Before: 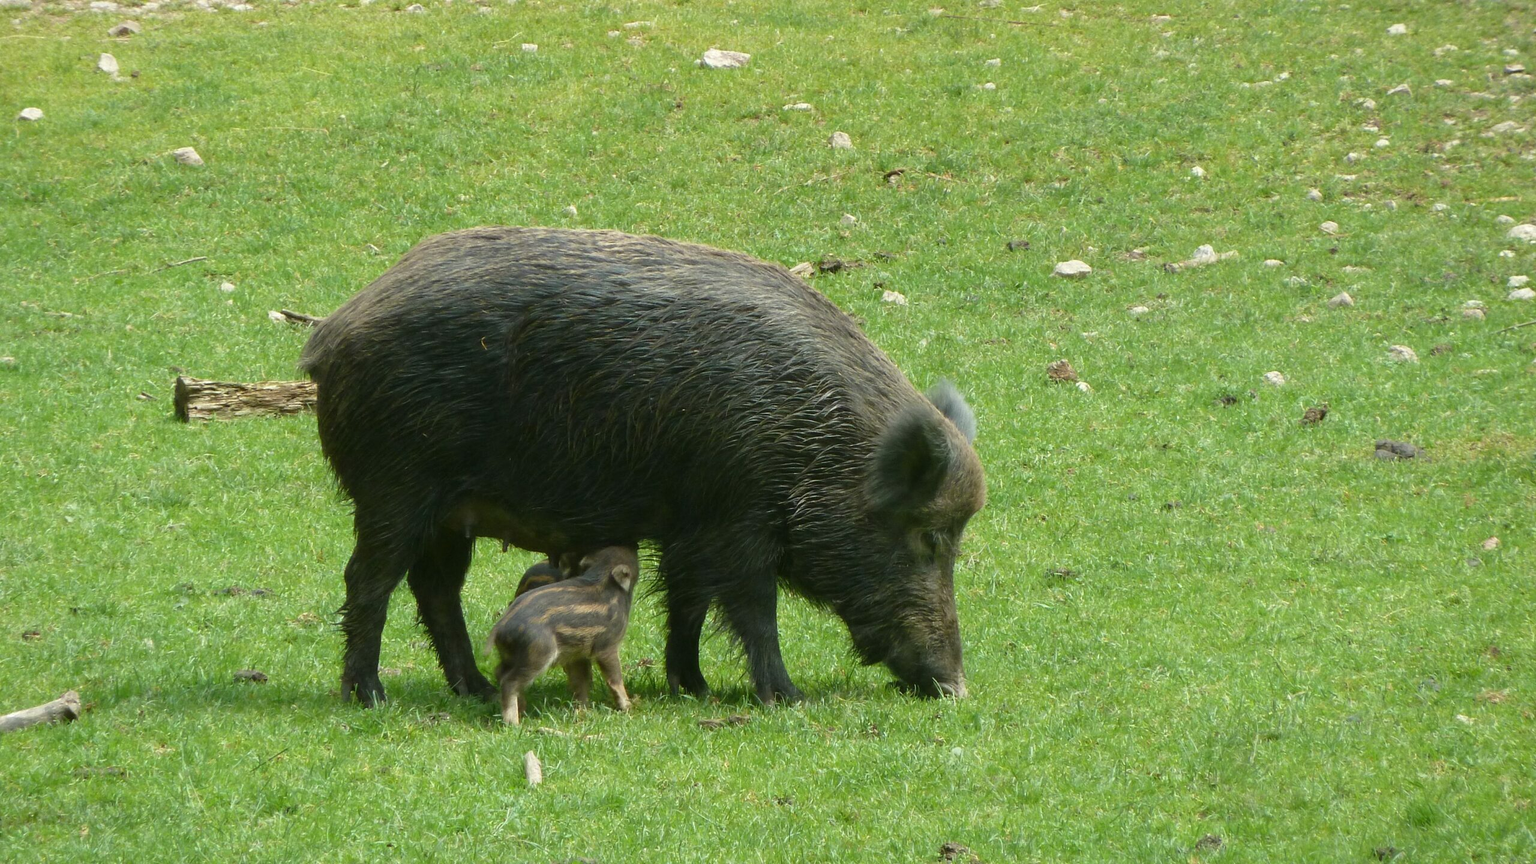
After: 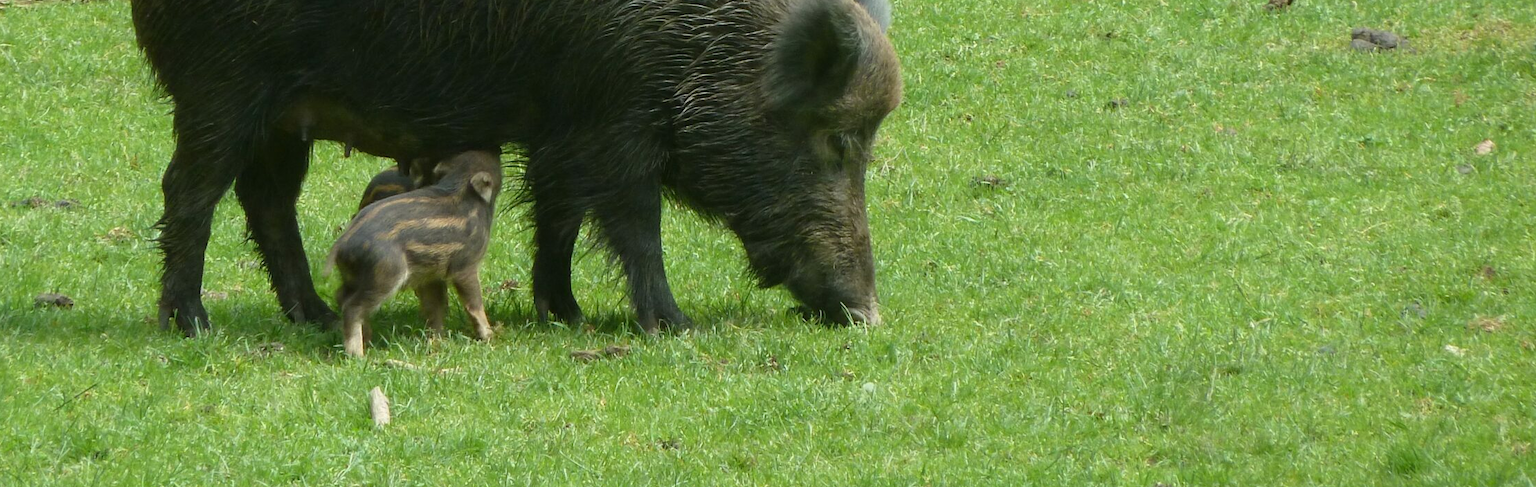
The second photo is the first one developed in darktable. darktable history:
crop and rotate: left 13.306%, top 48.129%, bottom 2.928%
tone equalizer: -8 EV -0.55 EV
